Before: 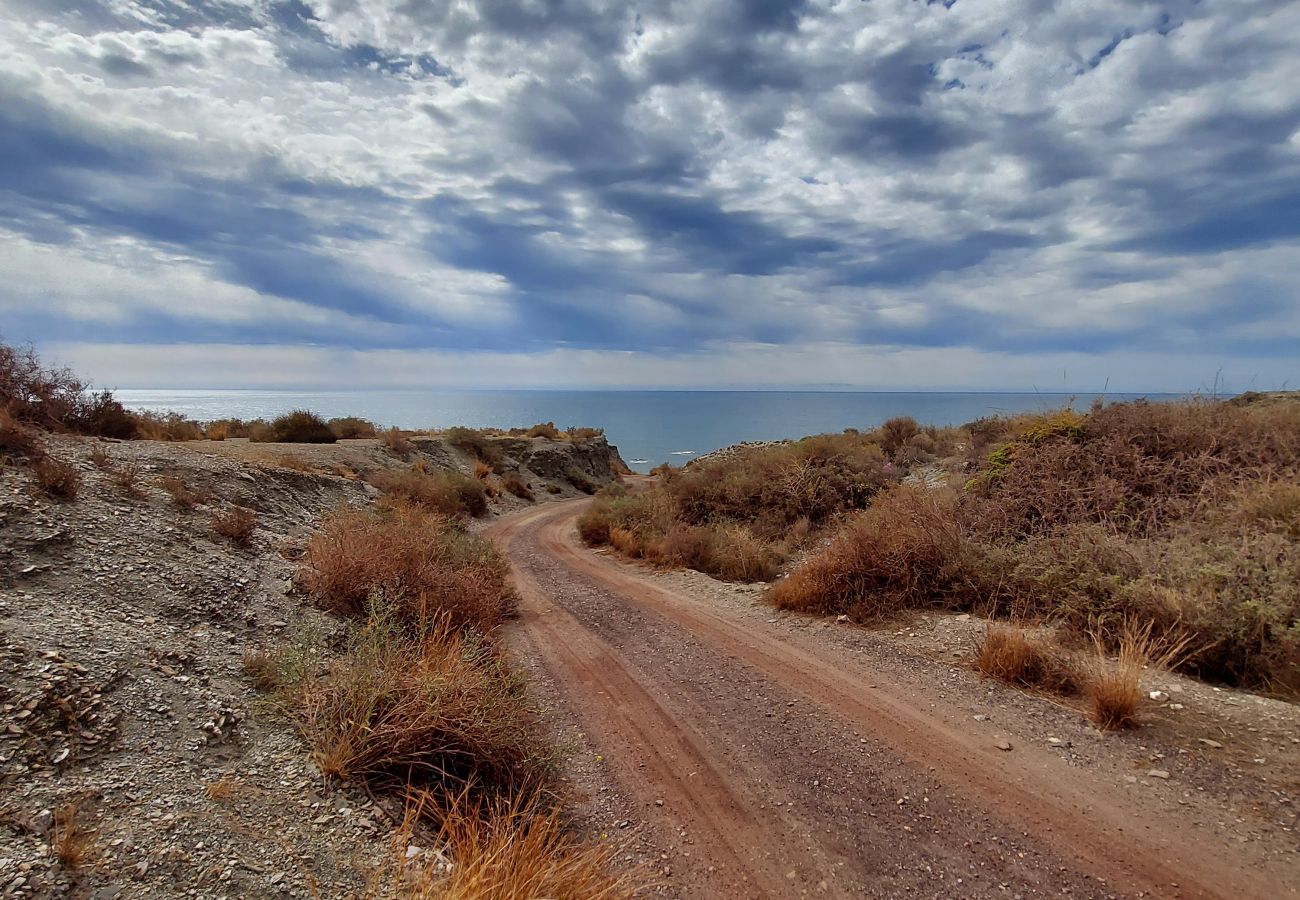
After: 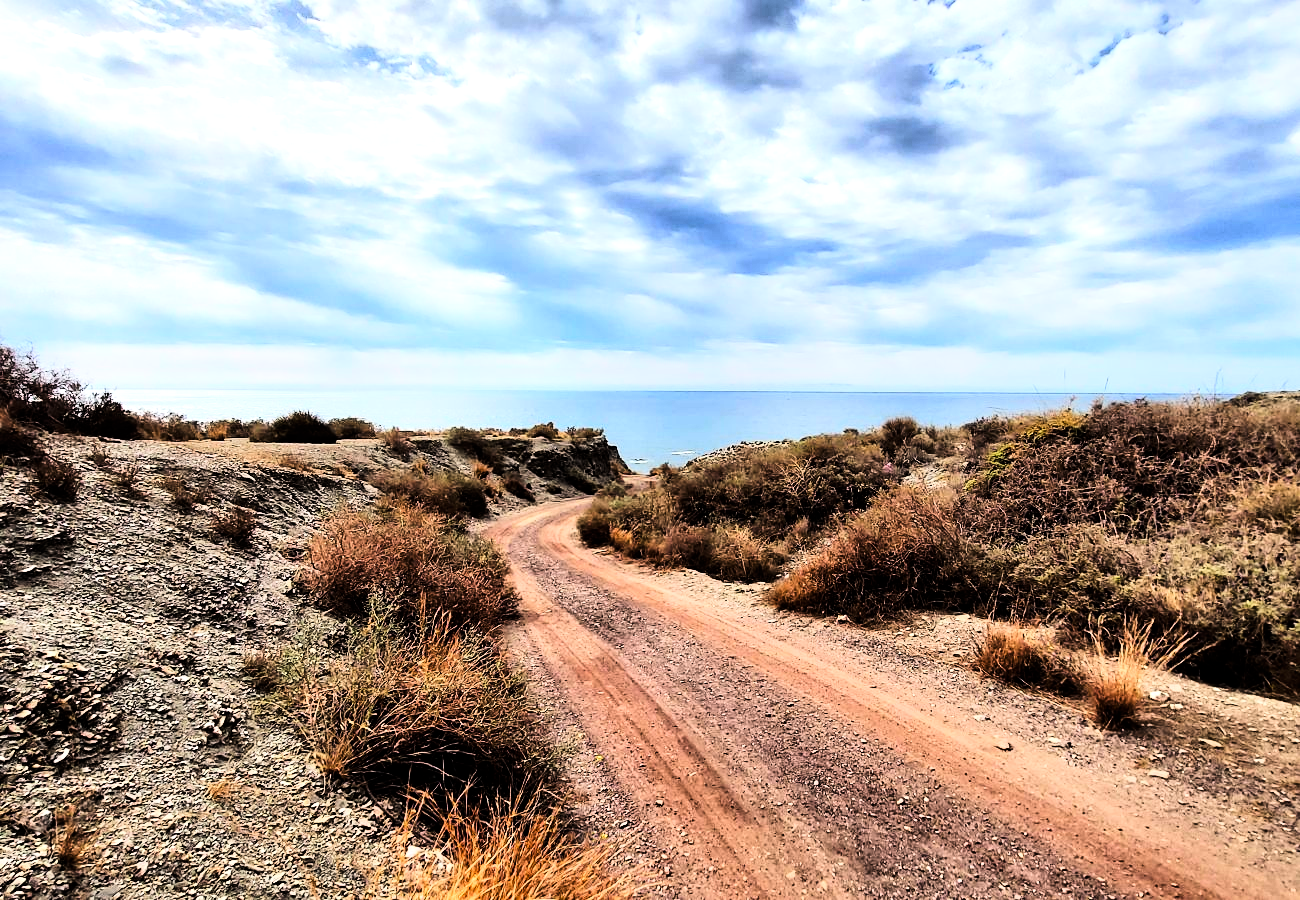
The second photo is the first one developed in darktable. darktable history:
tone equalizer: -8 EV -1.08 EV, -7 EV -1.01 EV, -6 EV -0.867 EV, -5 EV -0.578 EV, -3 EV 0.578 EV, -2 EV 0.867 EV, -1 EV 1.01 EV, +0 EV 1.08 EV, edges refinement/feathering 500, mask exposure compensation -1.57 EV, preserve details no
tone curve: curves: ch0 [(0, 0) (0.004, 0) (0.133, 0.071) (0.325, 0.456) (0.832, 0.957) (1, 1)], color space Lab, linked channels, preserve colors none
